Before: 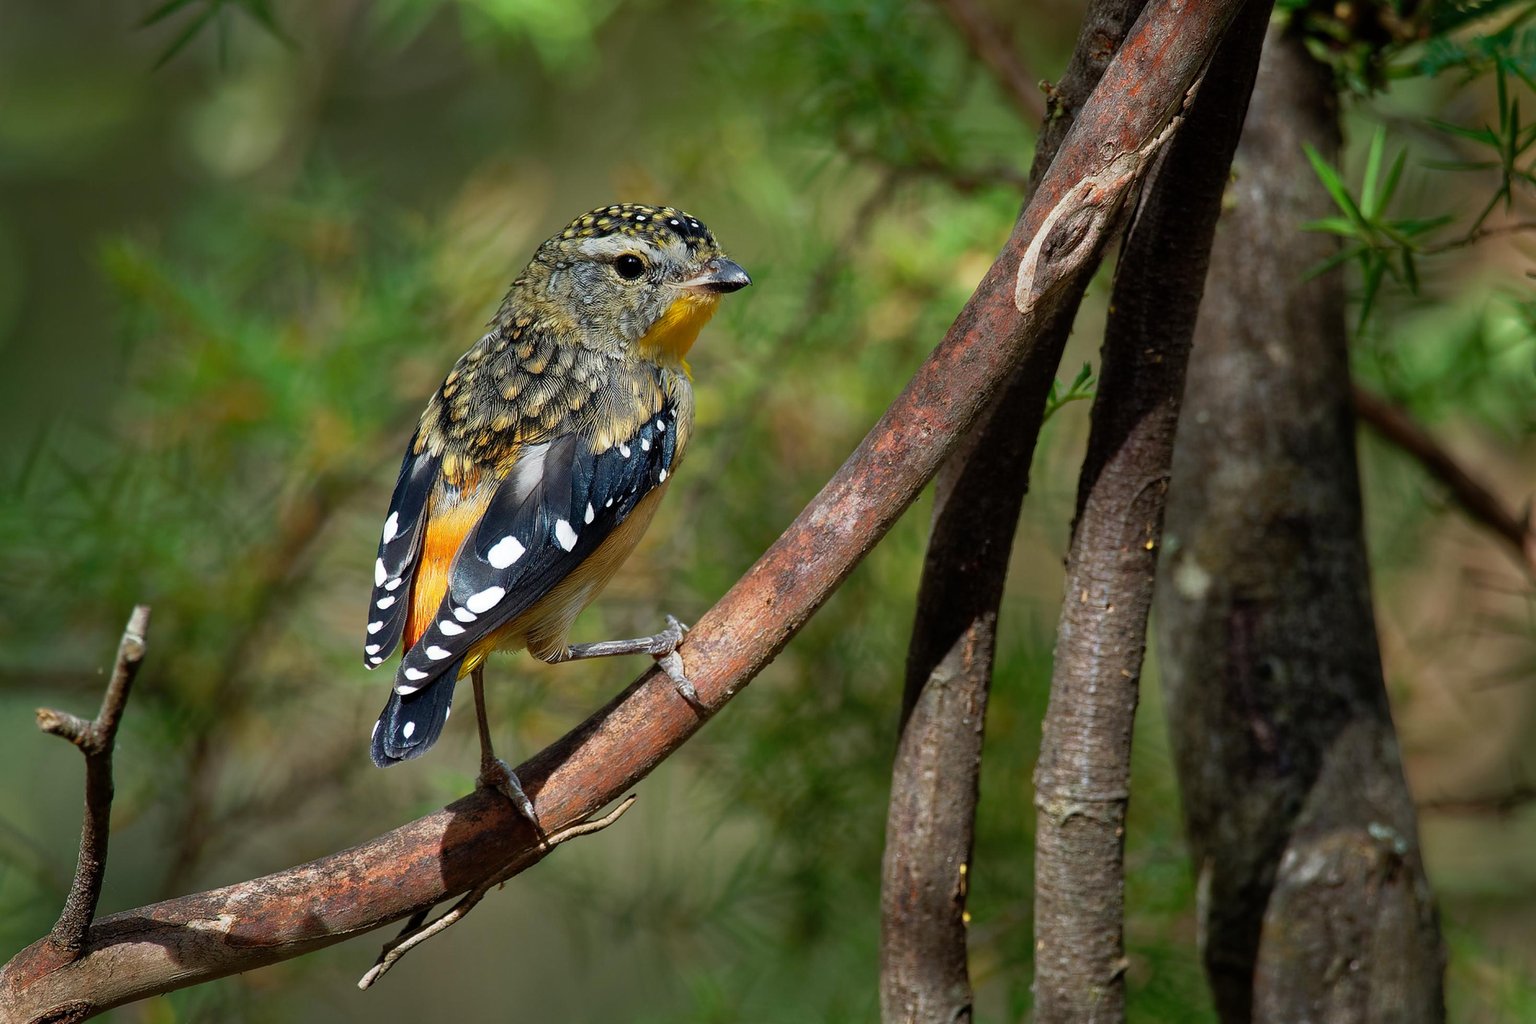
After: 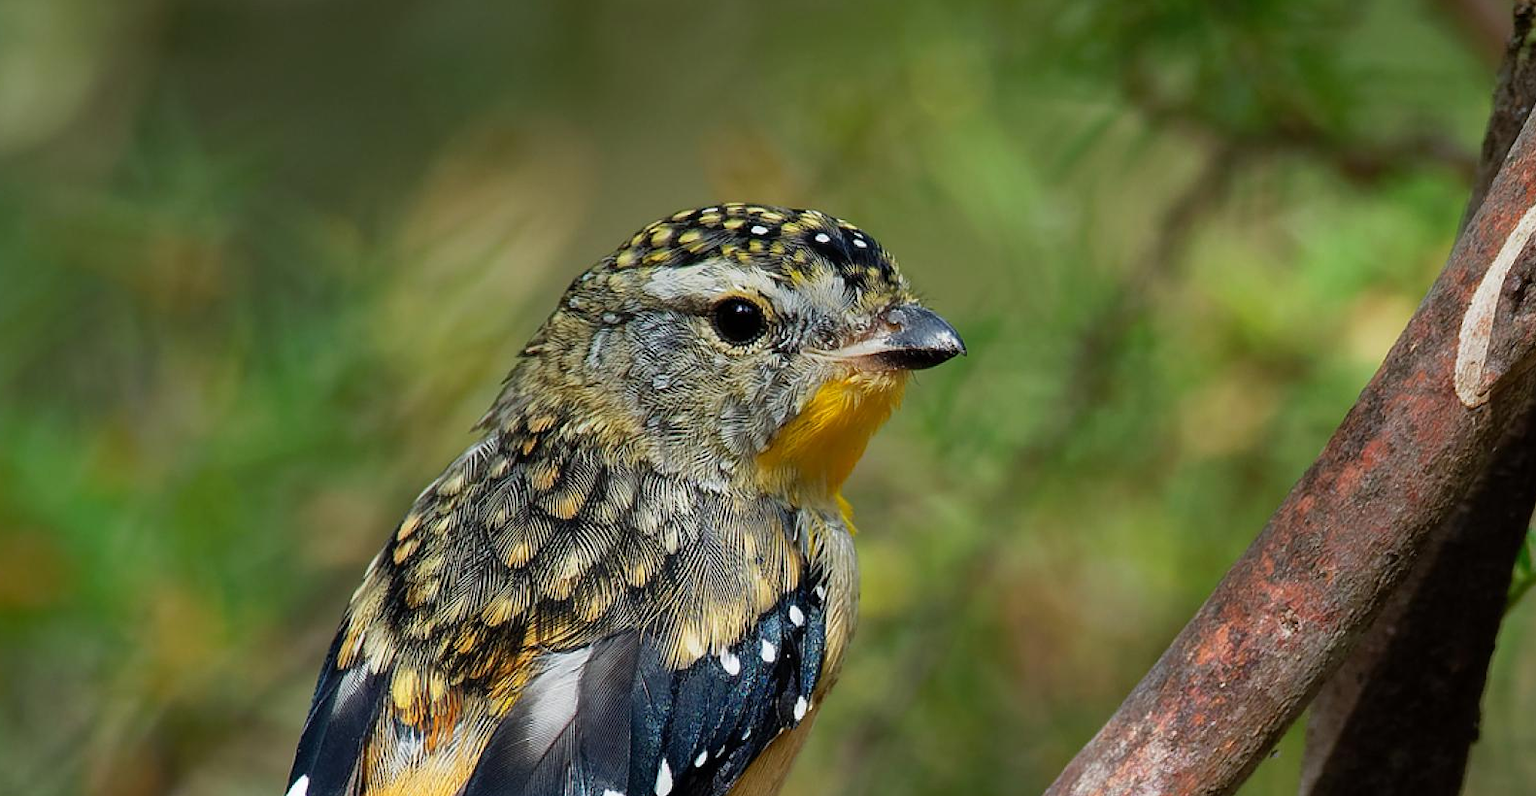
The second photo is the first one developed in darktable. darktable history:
crop: left 15.118%, top 9.189%, right 31.027%, bottom 48.914%
